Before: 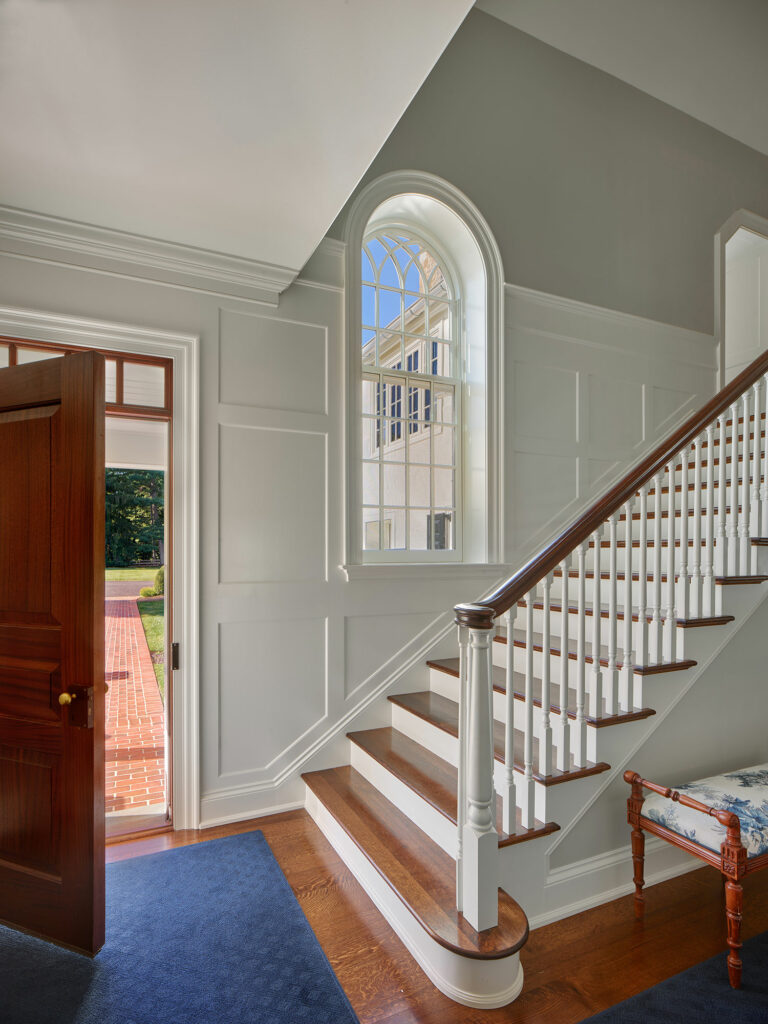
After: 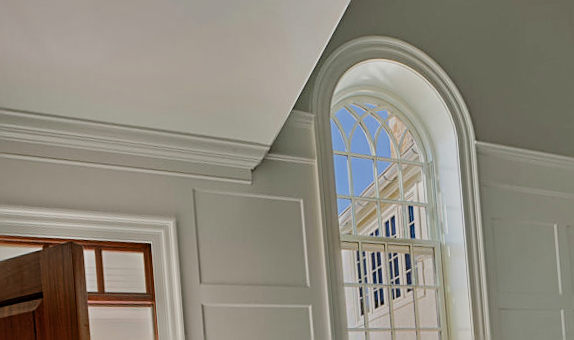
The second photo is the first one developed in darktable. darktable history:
rotate and perspective: rotation -4.57°, crop left 0.054, crop right 0.944, crop top 0.087, crop bottom 0.914
crop: left 0.579%, top 7.627%, right 23.167%, bottom 54.275%
filmic rgb: black relative exposure -7.65 EV, white relative exposure 4.56 EV, hardness 3.61, contrast 1.05
haze removal: compatibility mode true, adaptive false
sharpen: on, module defaults
shadows and highlights: low approximation 0.01, soften with gaussian
